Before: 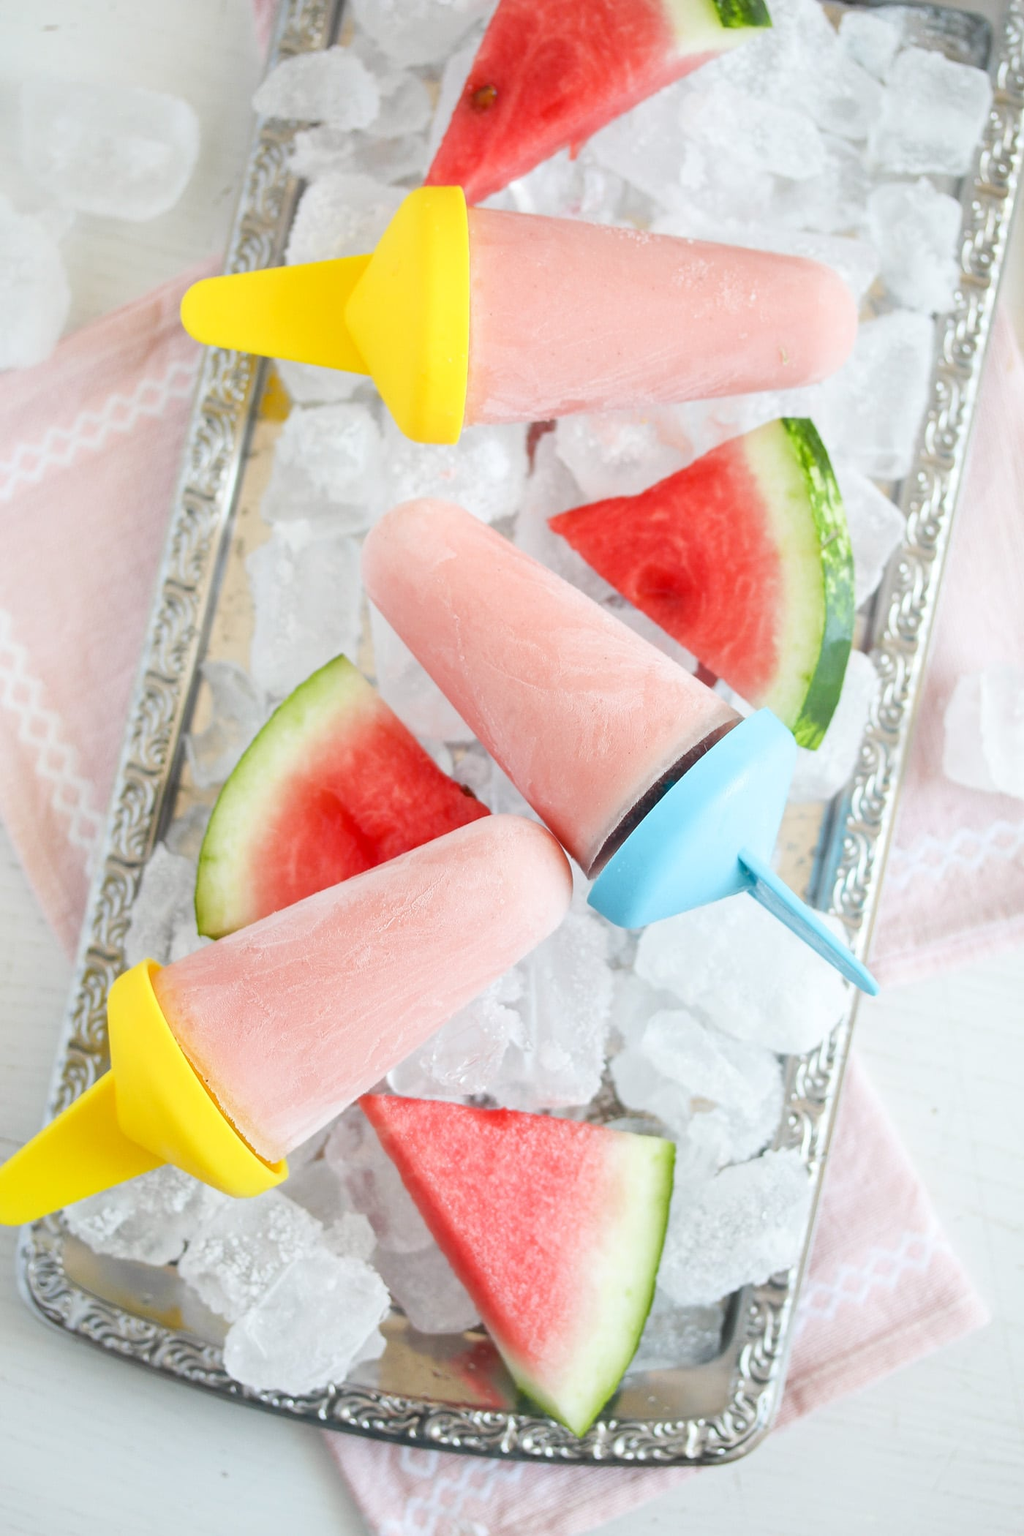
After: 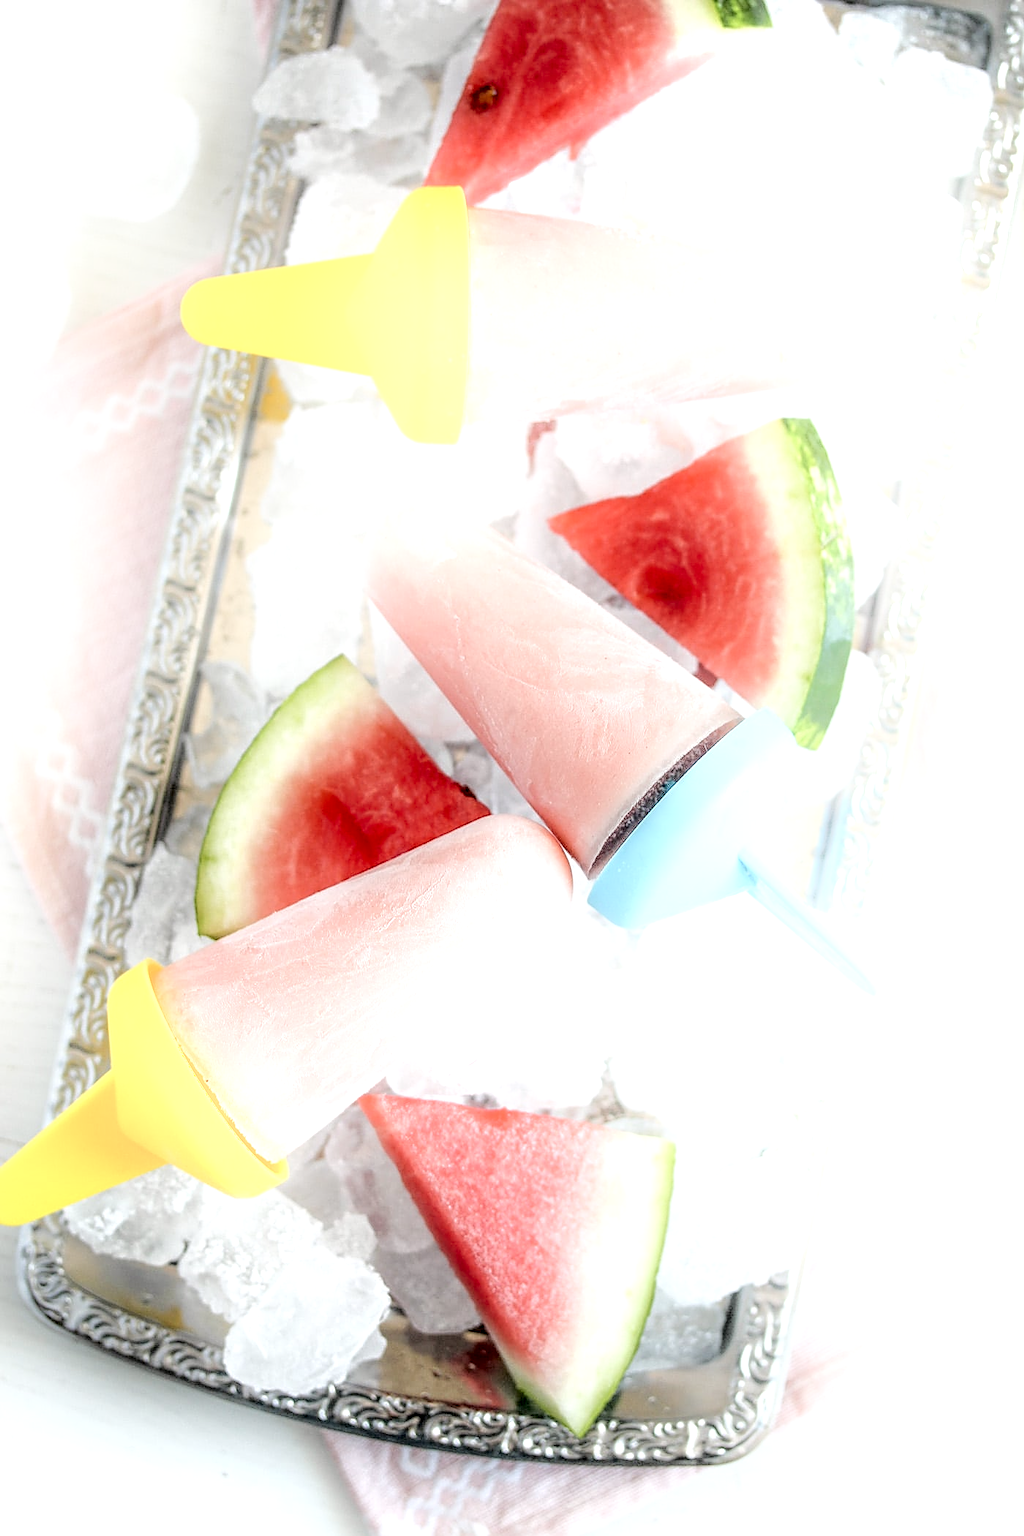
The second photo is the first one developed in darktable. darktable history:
local contrast: highlights 0%, shadows 0%, detail 300%, midtone range 0.3
sharpen: on, module defaults
shadows and highlights: shadows -54.3, highlights 86.09, soften with gaussian
